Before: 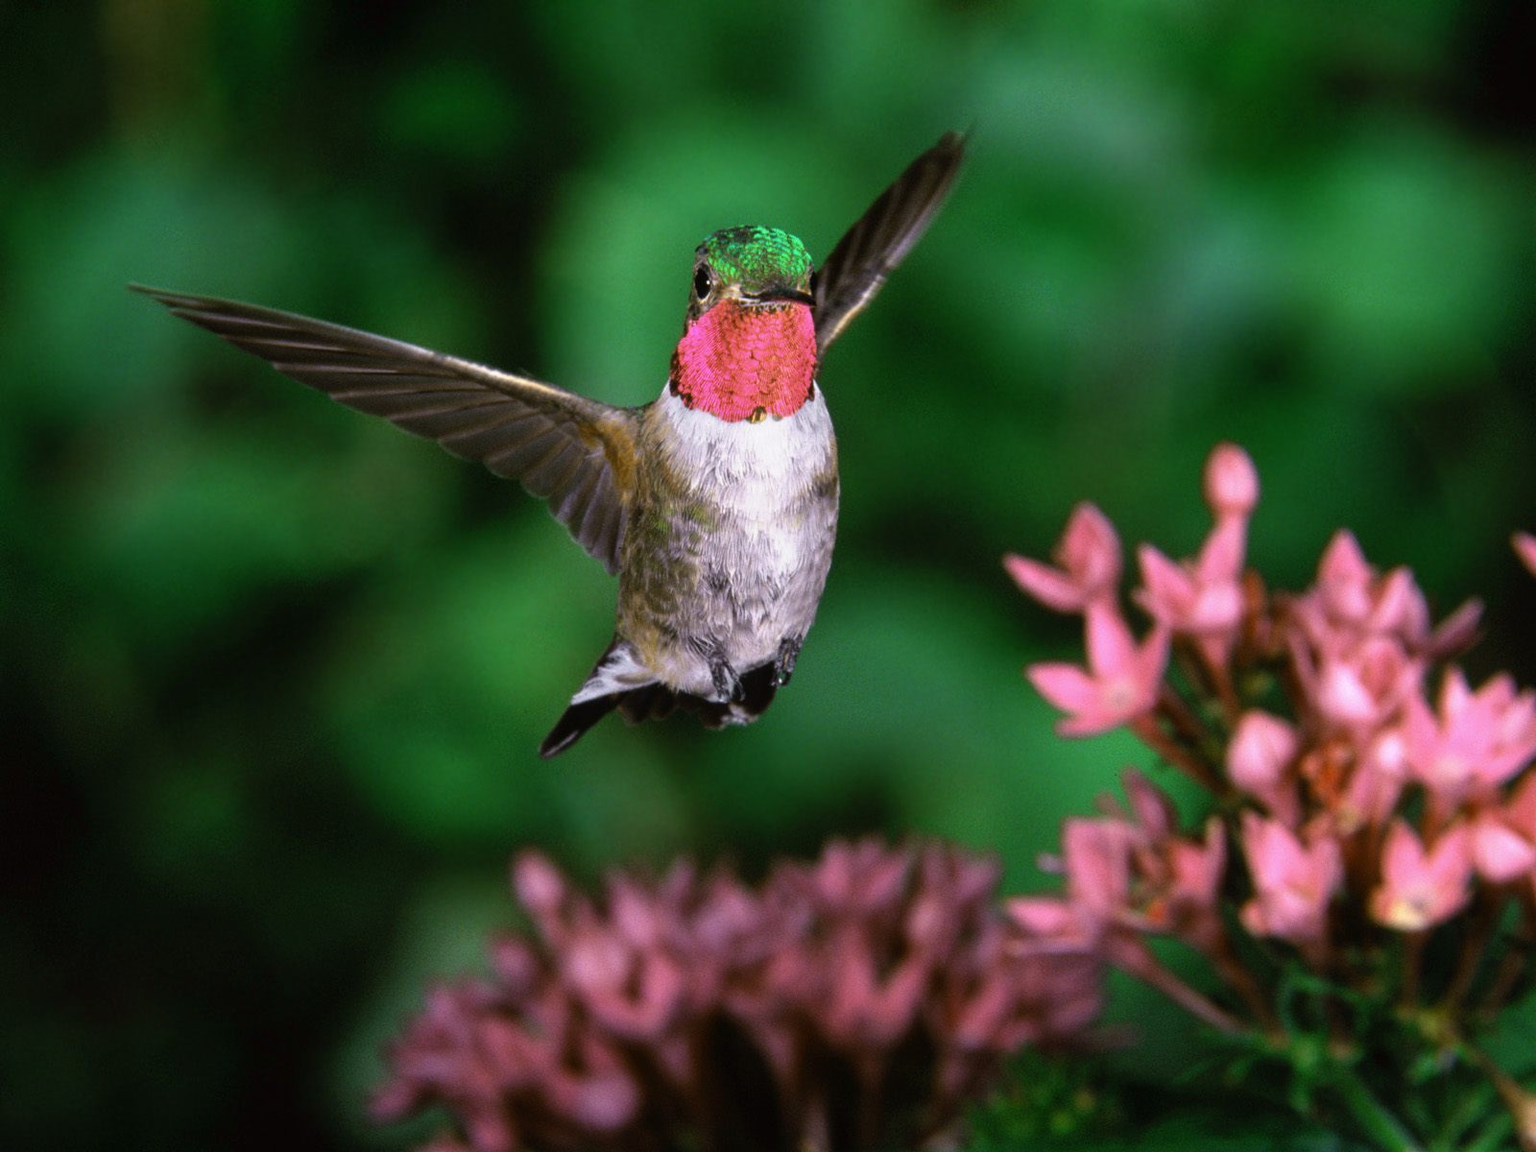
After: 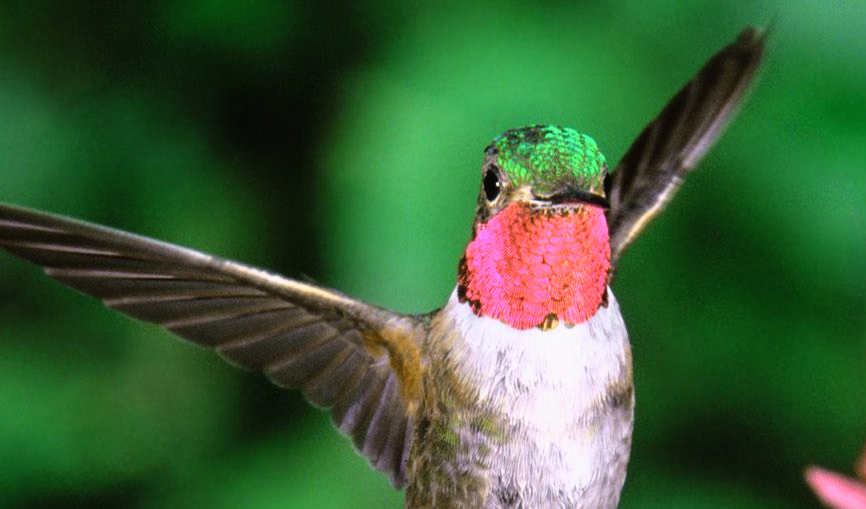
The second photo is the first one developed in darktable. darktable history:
tone curve: curves: ch0 [(0, 0) (0.091, 0.077) (0.389, 0.458) (0.745, 0.82) (0.844, 0.908) (0.909, 0.942) (1, 0.973)]; ch1 [(0, 0) (0.437, 0.404) (0.5, 0.5) (0.529, 0.55) (0.58, 0.6) (0.616, 0.649) (1, 1)]; ch2 [(0, 0) (0.442, 0.415) (0.5, 0.5) (0.535, 0.557) (0.585, 0.62) (1, 1)], color space Lab, linked channels, preserve colors none
crop: left 15.018%, top 9.195%, right 30.797%, bottom 48.345%
exposure: exposure 0.203 EV, compensate highlight preservation false
